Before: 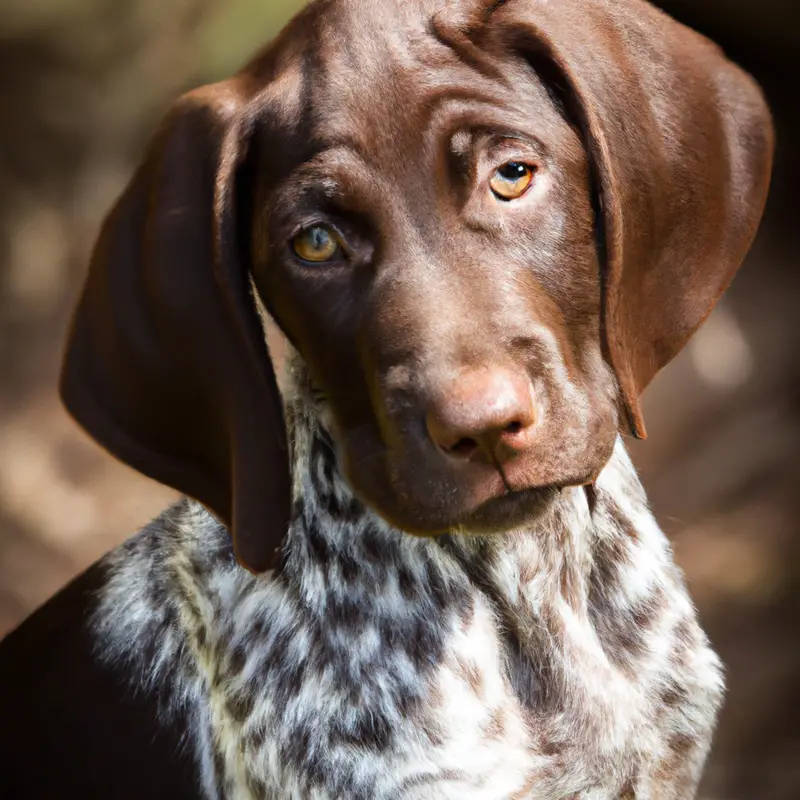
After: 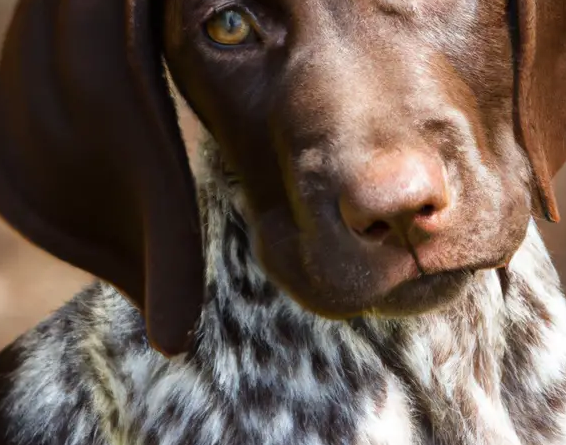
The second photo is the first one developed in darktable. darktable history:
crop: left 10.954%, top 27.233%, right 18.292%, bottom 17.073%
